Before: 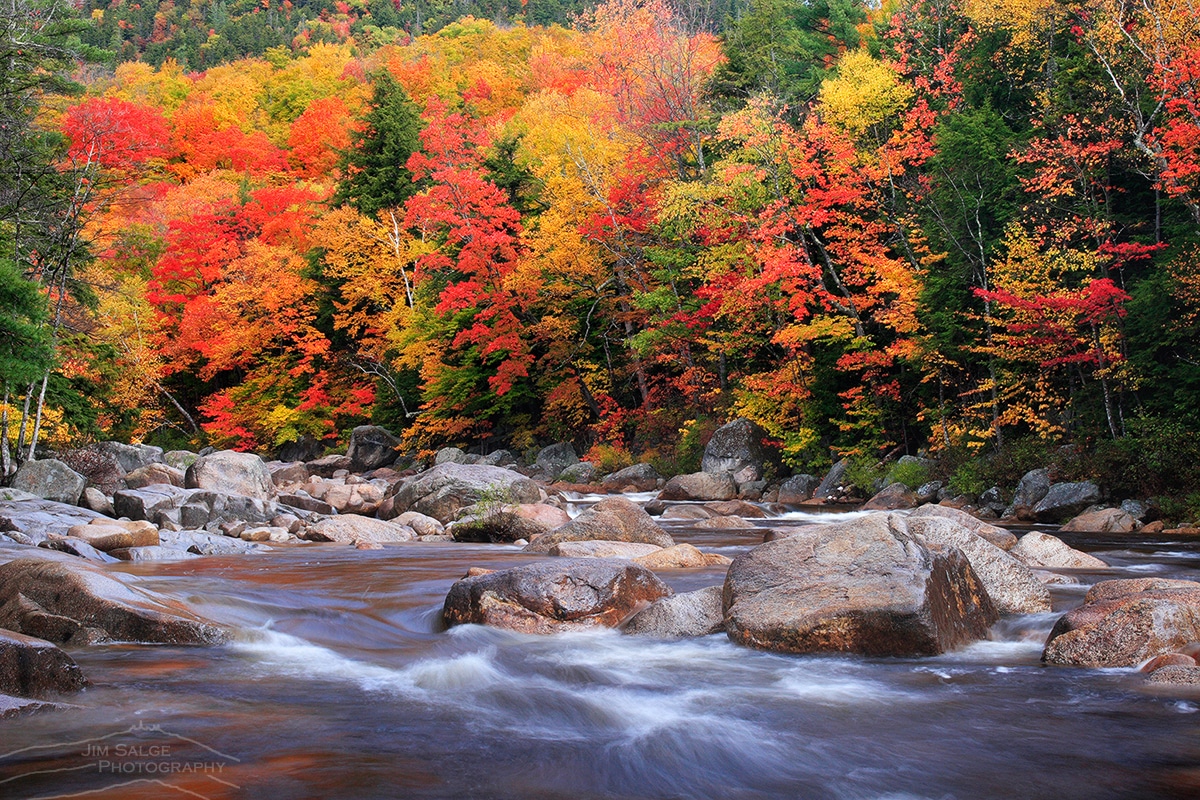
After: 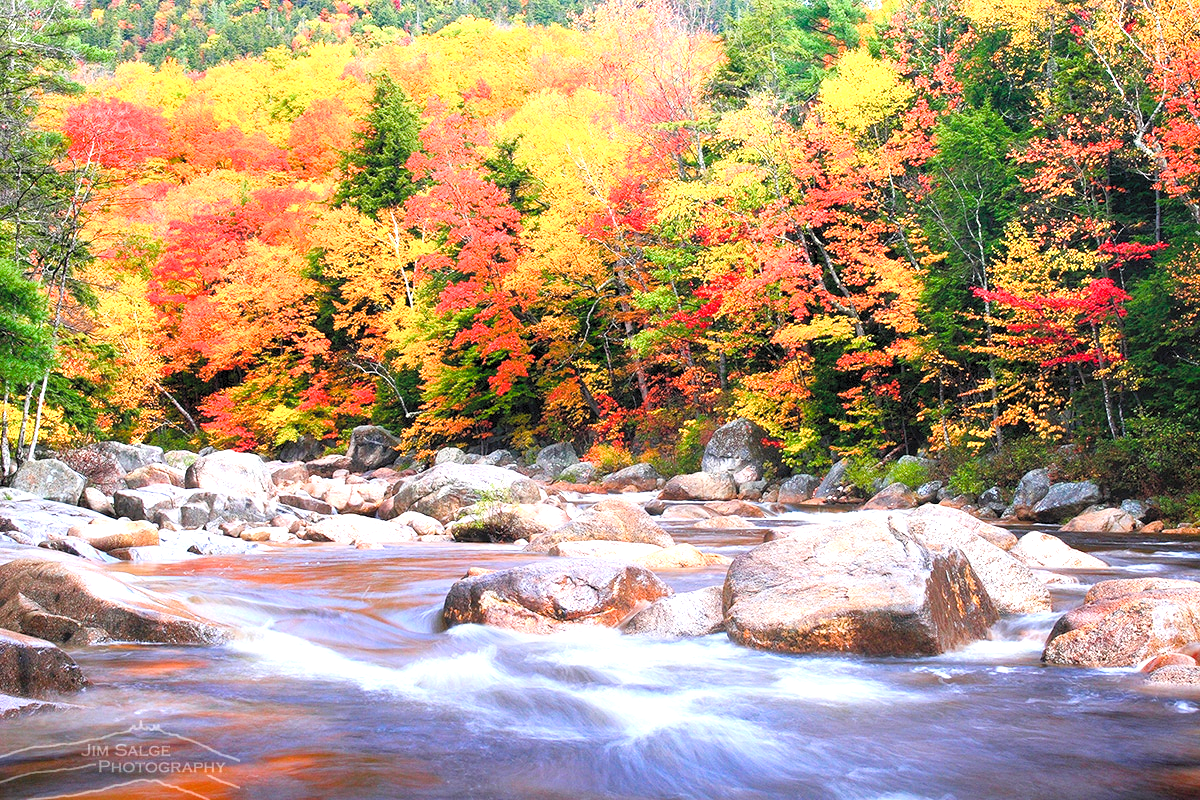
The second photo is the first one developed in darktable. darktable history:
exposure: black level correction 0.001, exposure 0.955 EV, compensate exposure bias true, compensate highlight preservation false
contrast brightness saturation: contrast 0.1, brightness 0.3, saturation 0.14
rotate and perspective: crop left 0, crop top 0
color balance rgb: perceptual saturation grading › highlights -29.58%, perceptual saturation grading › mid-tones 29.47%, perceptual saturation grading › shadows 59.73%, perceptual brilliance grading › global brilliance -17.79%, perceptual brilliance grading › highlights 28.73%, global vibrance 15.44%
